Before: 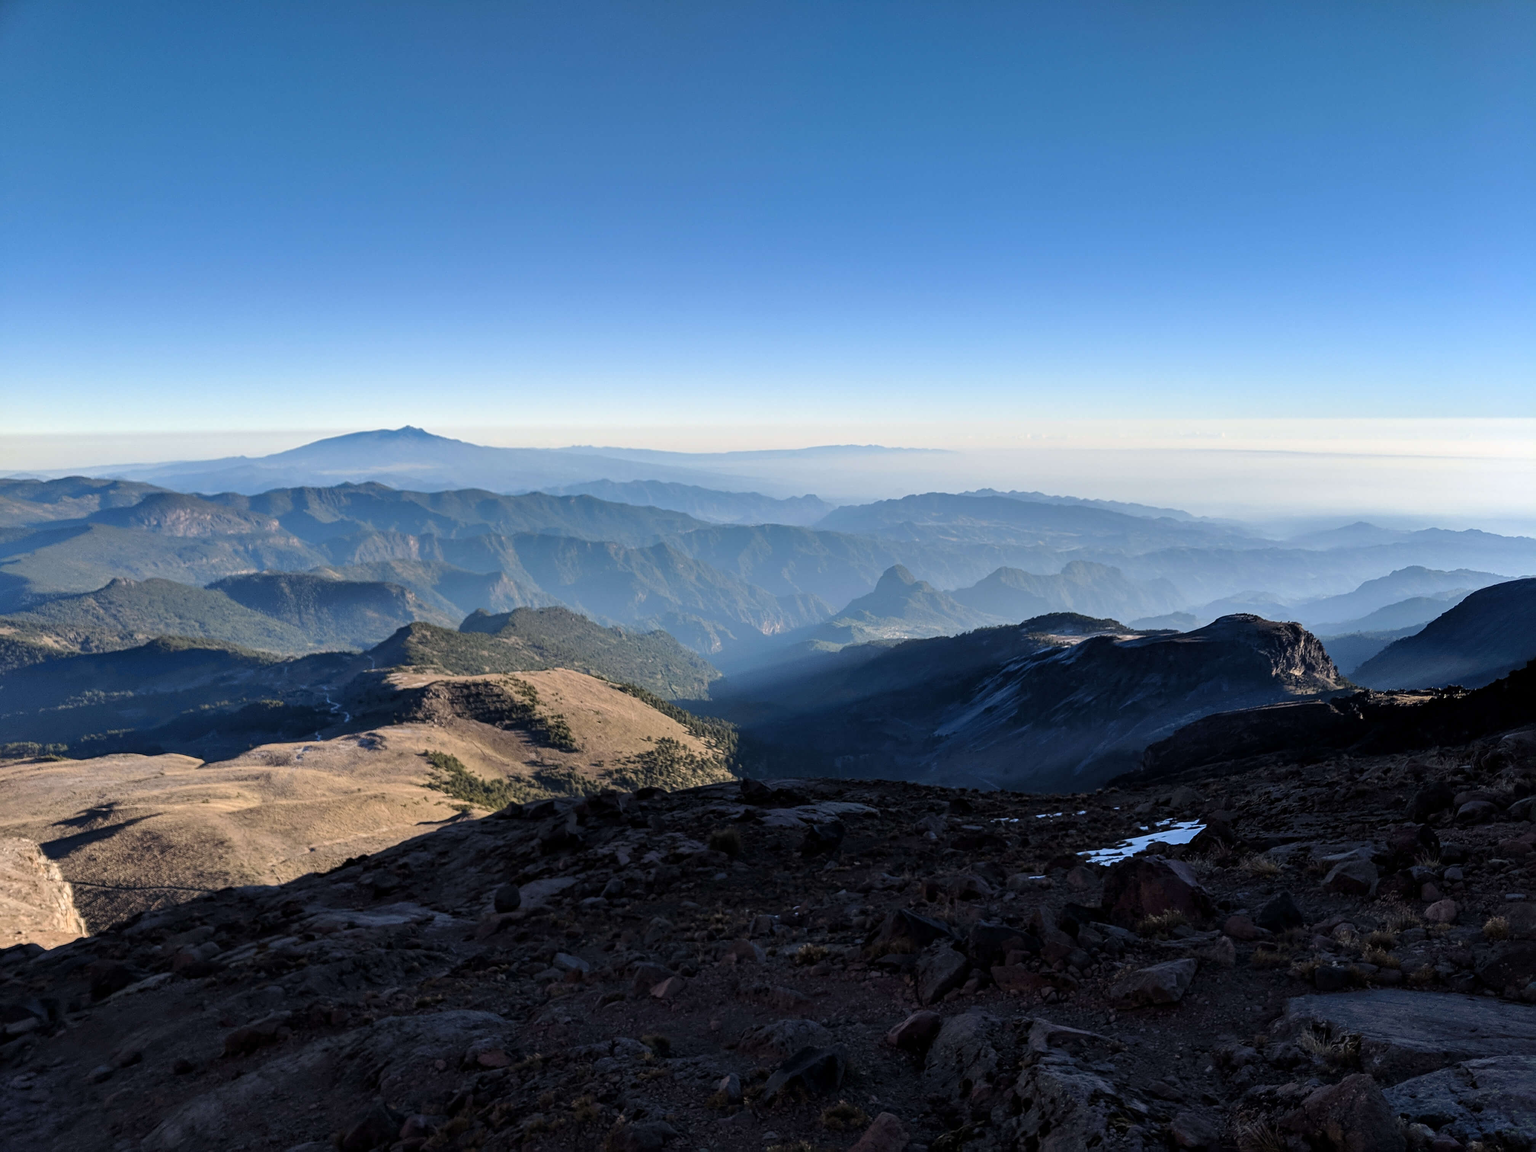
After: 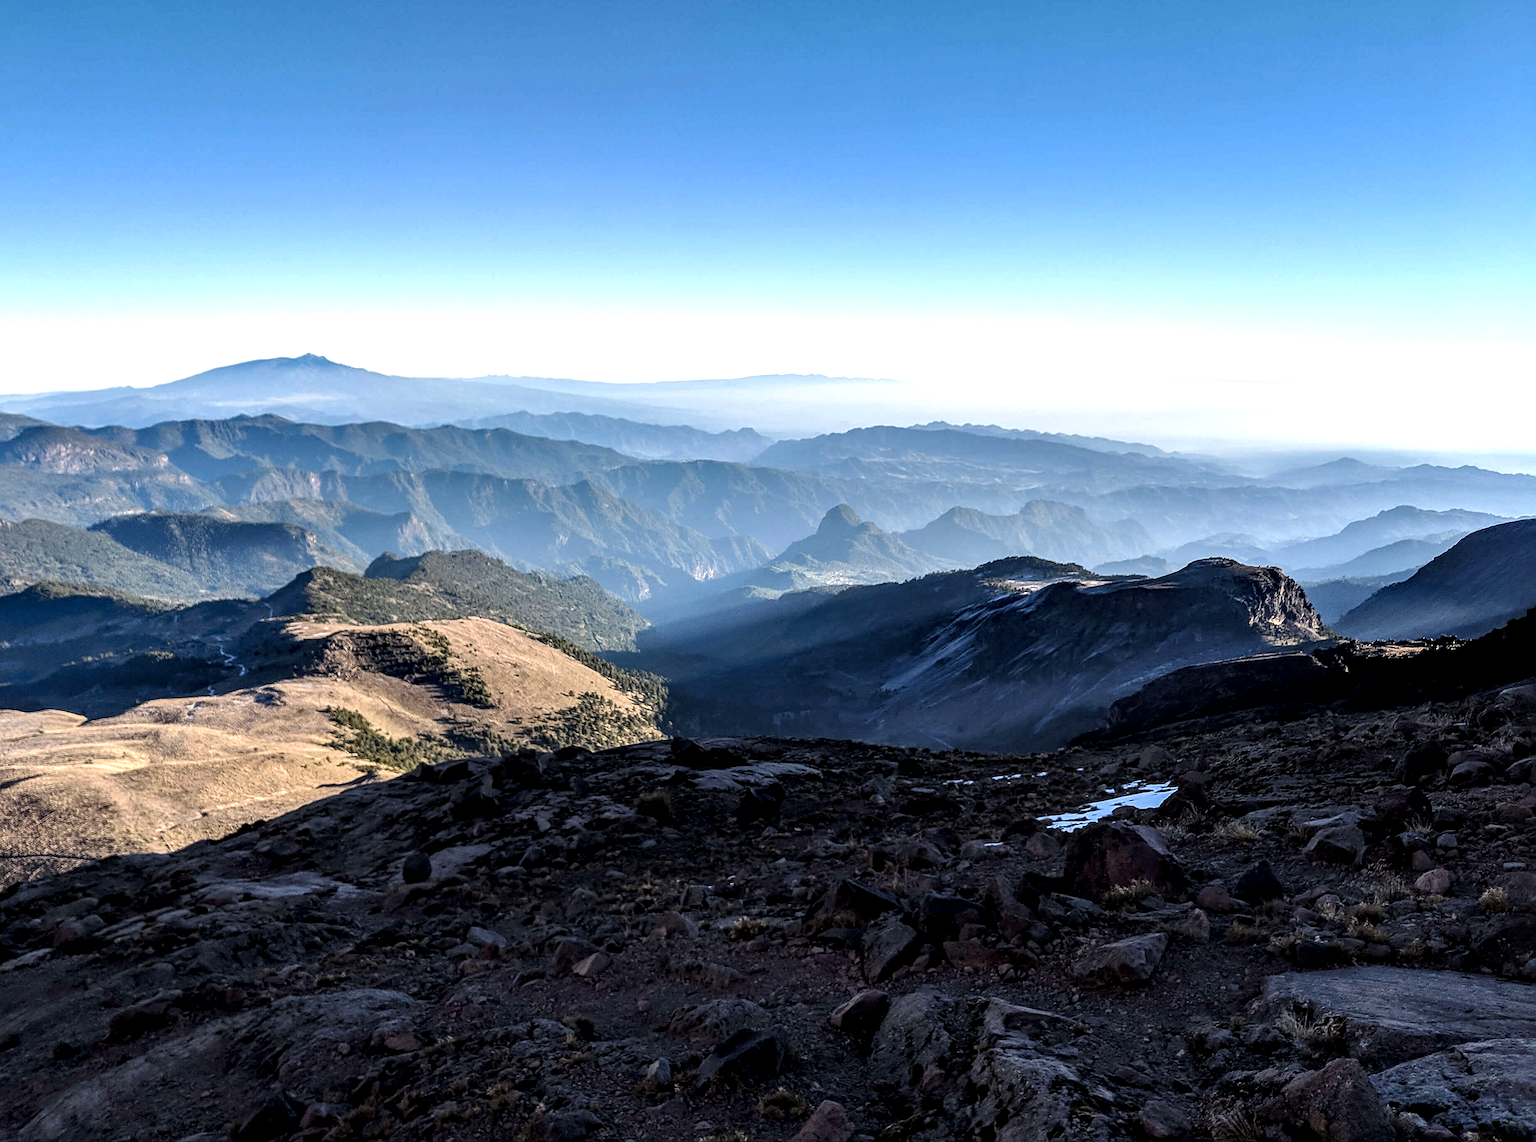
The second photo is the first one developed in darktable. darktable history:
sharpen: on, module defaults
crop and rotate: left 8.112%, top 8.852%
local contrast: detail 150%
exposure: black level correction 0.001, exposure 0.499 EV, compensate highlight preservation false
